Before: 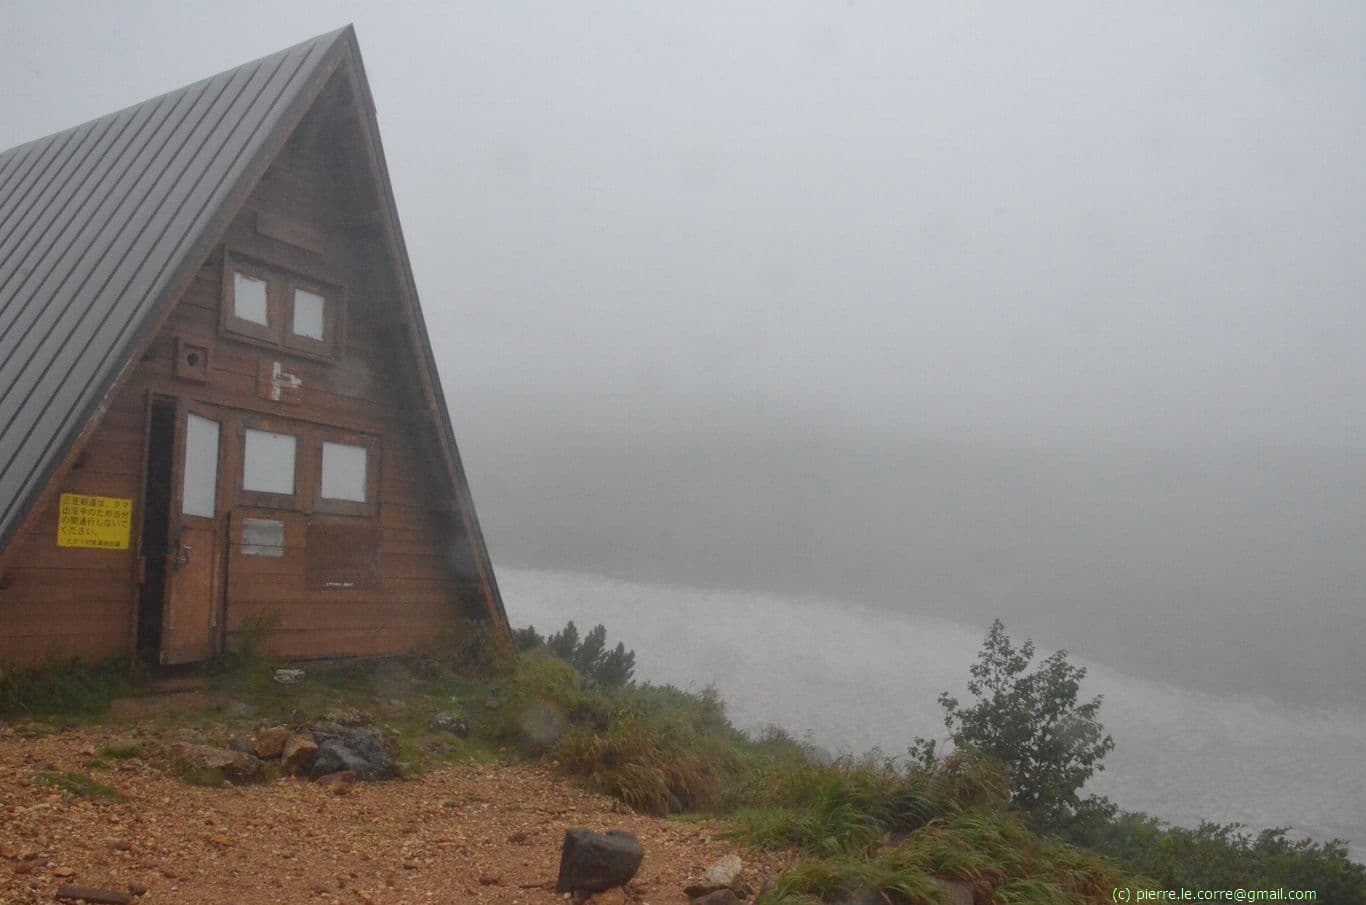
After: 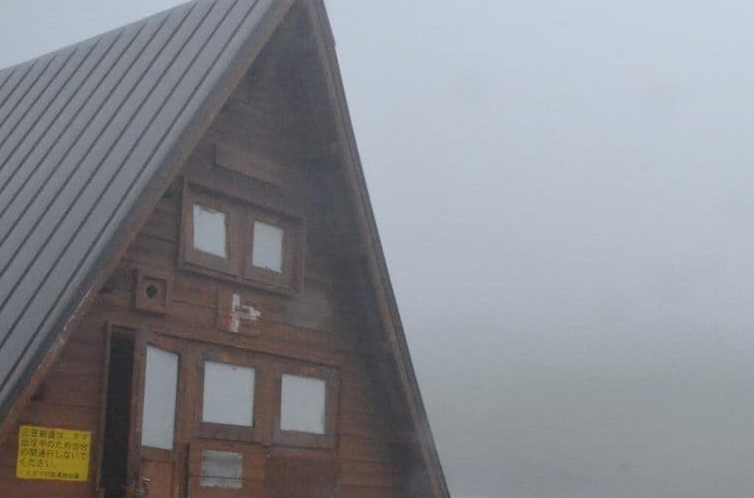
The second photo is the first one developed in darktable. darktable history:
color calibration: x 0.354, y 0.368, temperature 4713.29 K
crop and rotate: left 3.026%, top 7.648%, right 41.735%, bottom 37.238%
